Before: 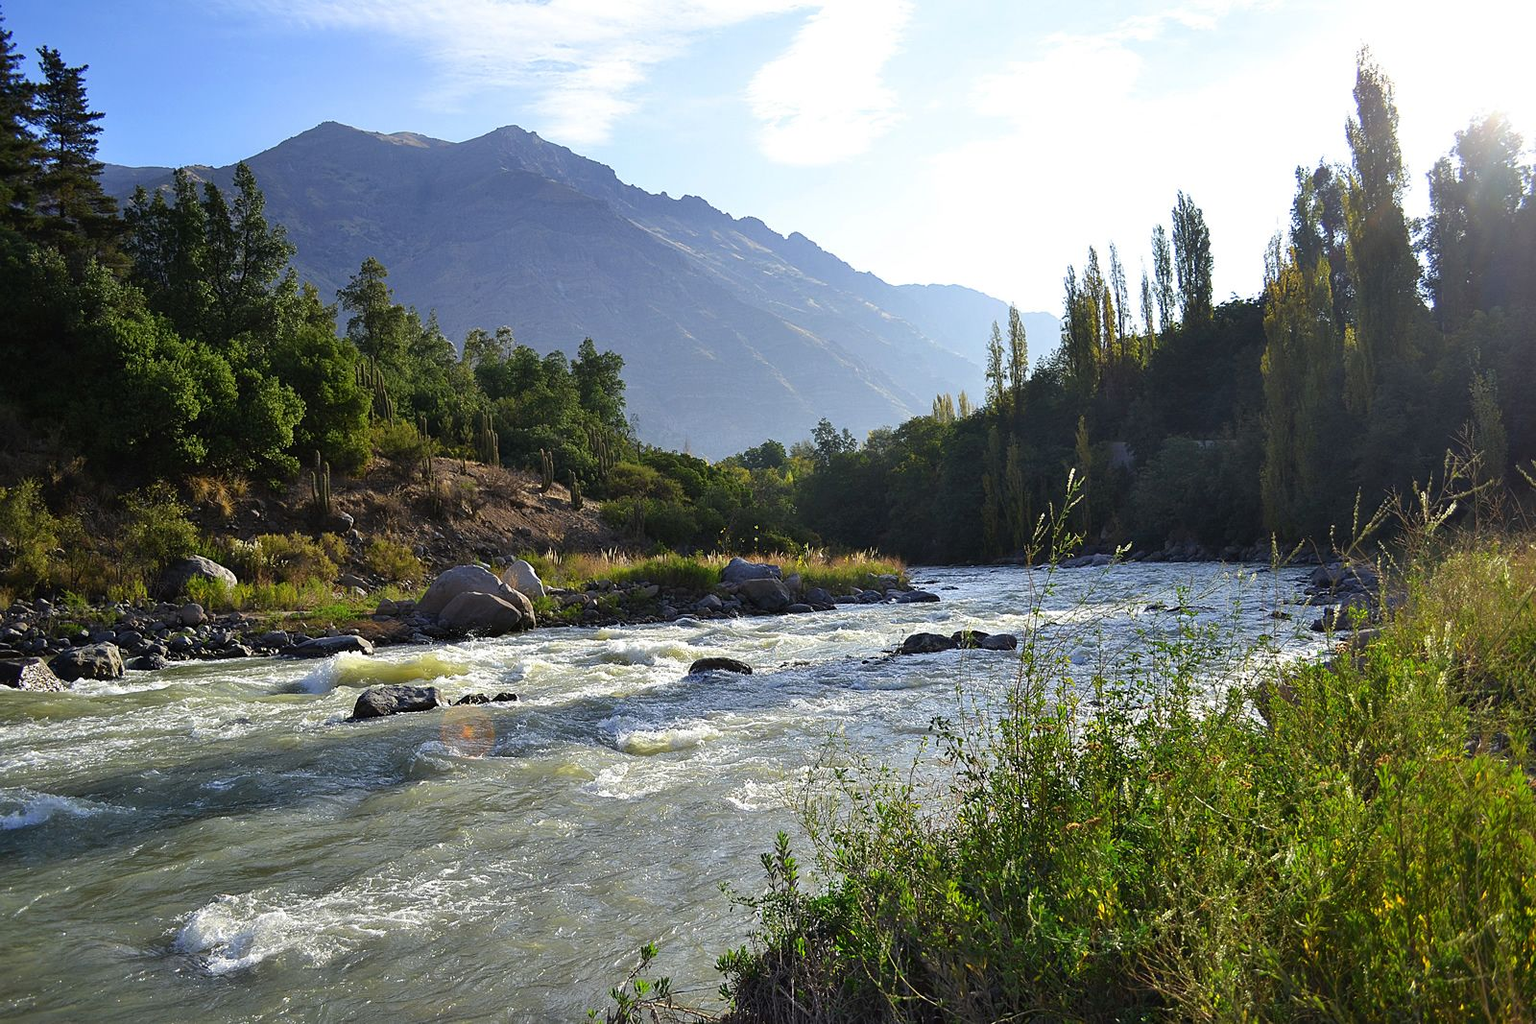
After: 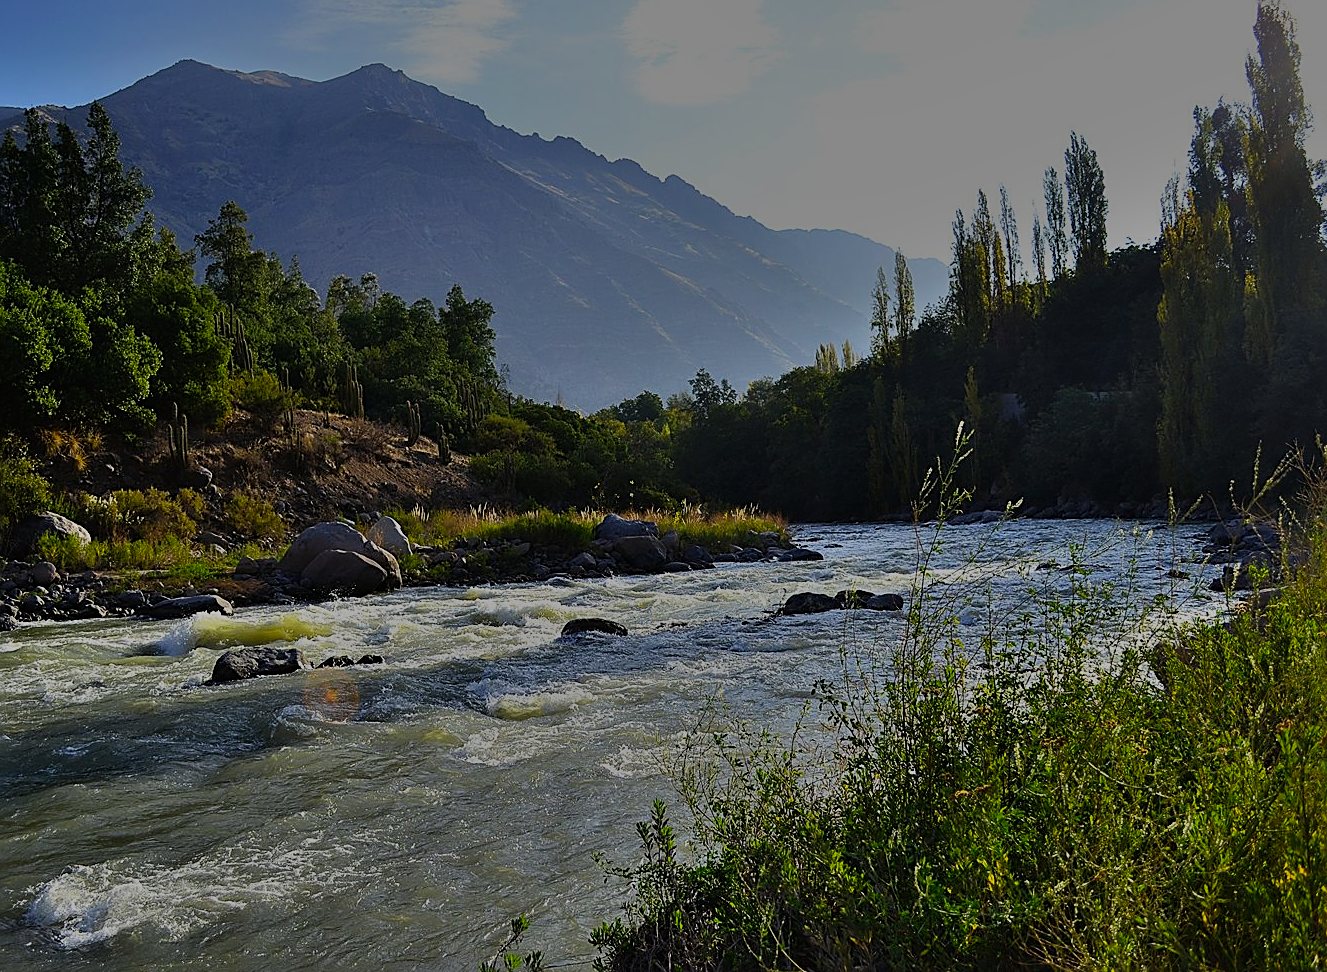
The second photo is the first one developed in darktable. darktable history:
color balance rgb: shadows lift › luminance -9.081%, perceptual saturation grading › global saturation 30.272%
tone equalizer: -8 EV -1.99 EV, -7 EV -1.98 EV, -6 EV -1.99 EV, -5 EV -2 EV, -4 EV -1.99 EV, -3 EV -1.97 EV, -2 EV -1.99 EV, -1 EV -1.61 EV, +0 EV -1.99 EV
crop: left 9.782%, top 6.294%, right 7.233%, bottom 2.548%
sharpen: on, module defaults
shadows and highlights: white point adjustment 0.118, highlights -70.65, soften with gaussian
